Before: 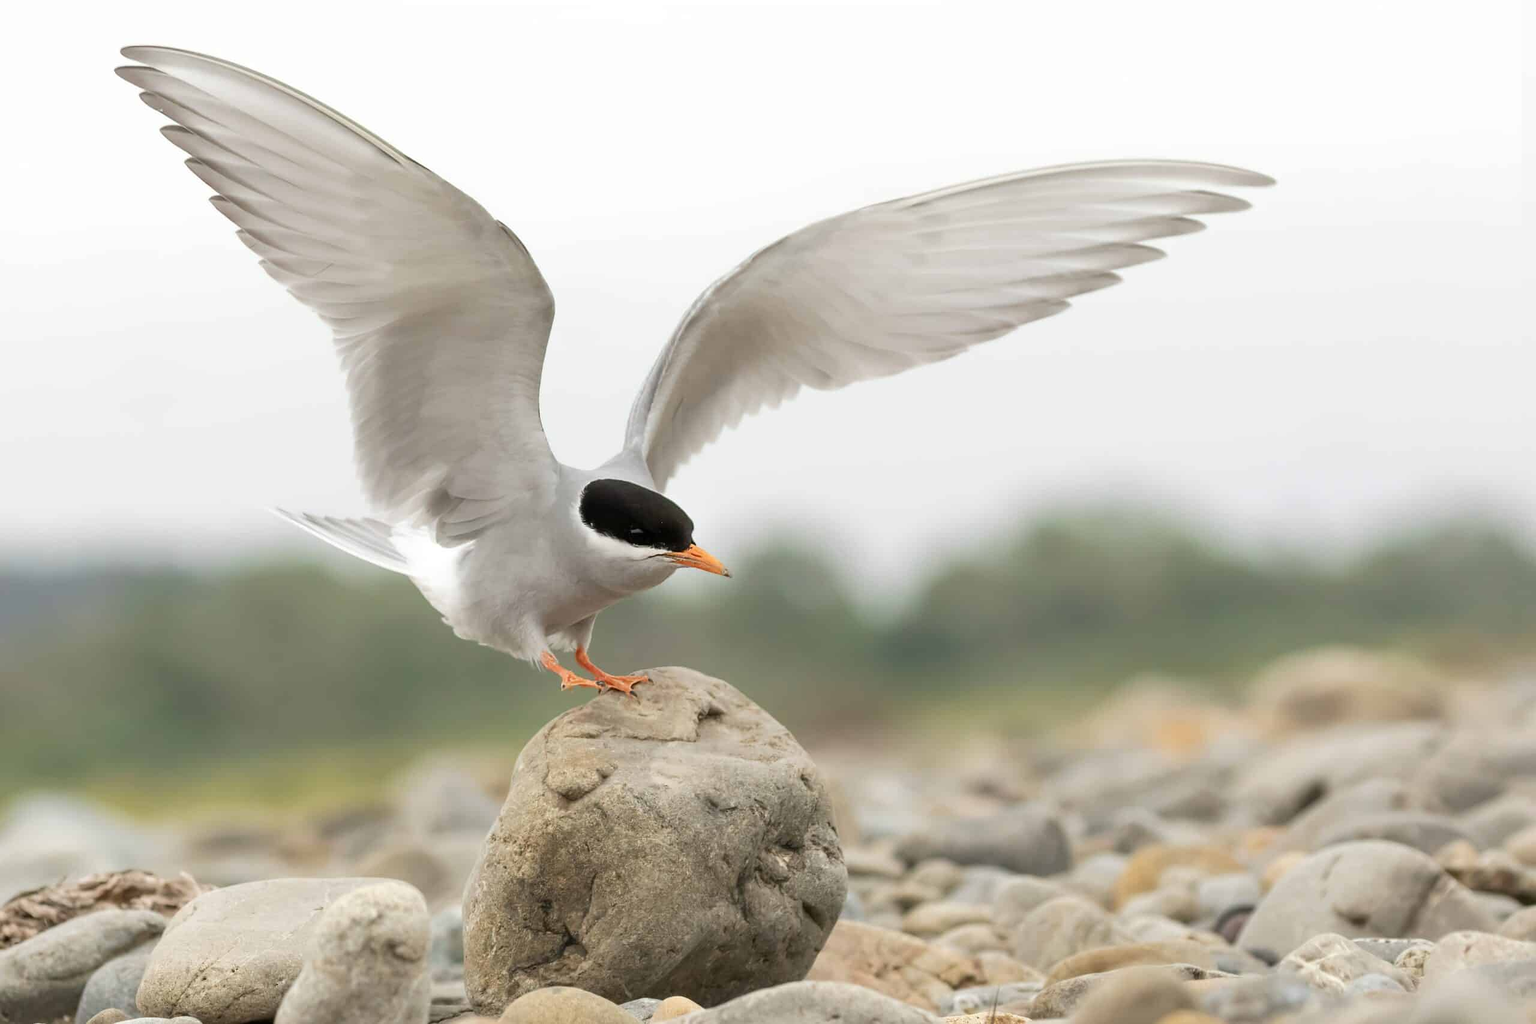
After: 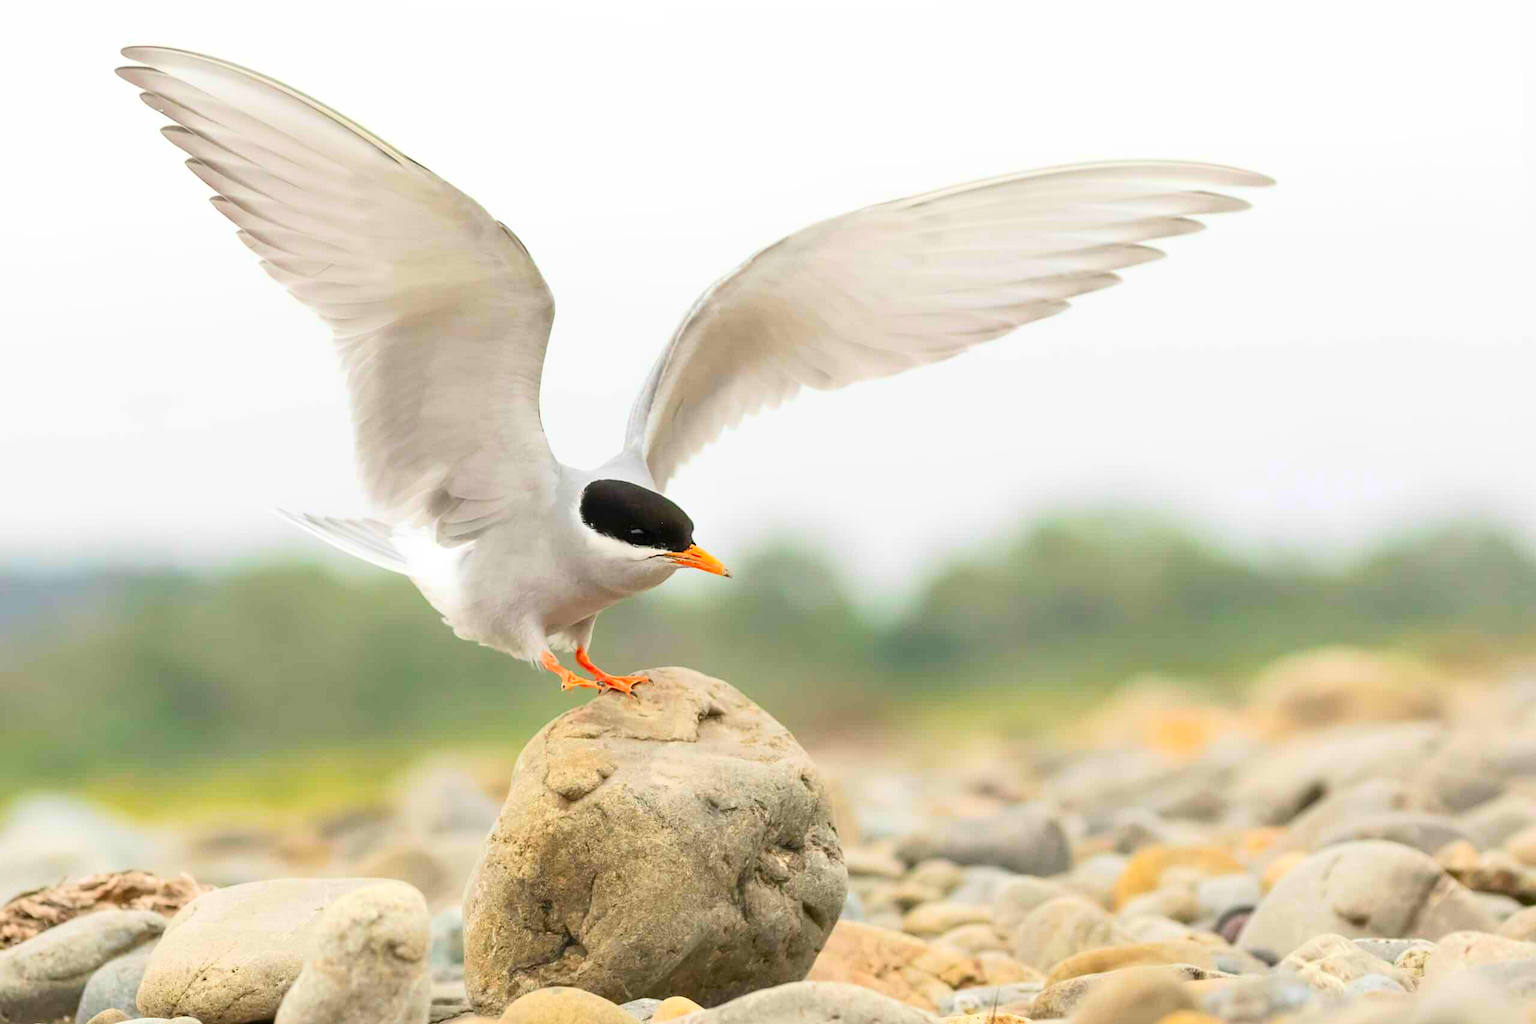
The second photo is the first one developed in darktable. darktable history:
exposure: compensate highlight preservation false
contrast brightness saturation: contrast 0.196, brightness 0.194, saturation 0.807
